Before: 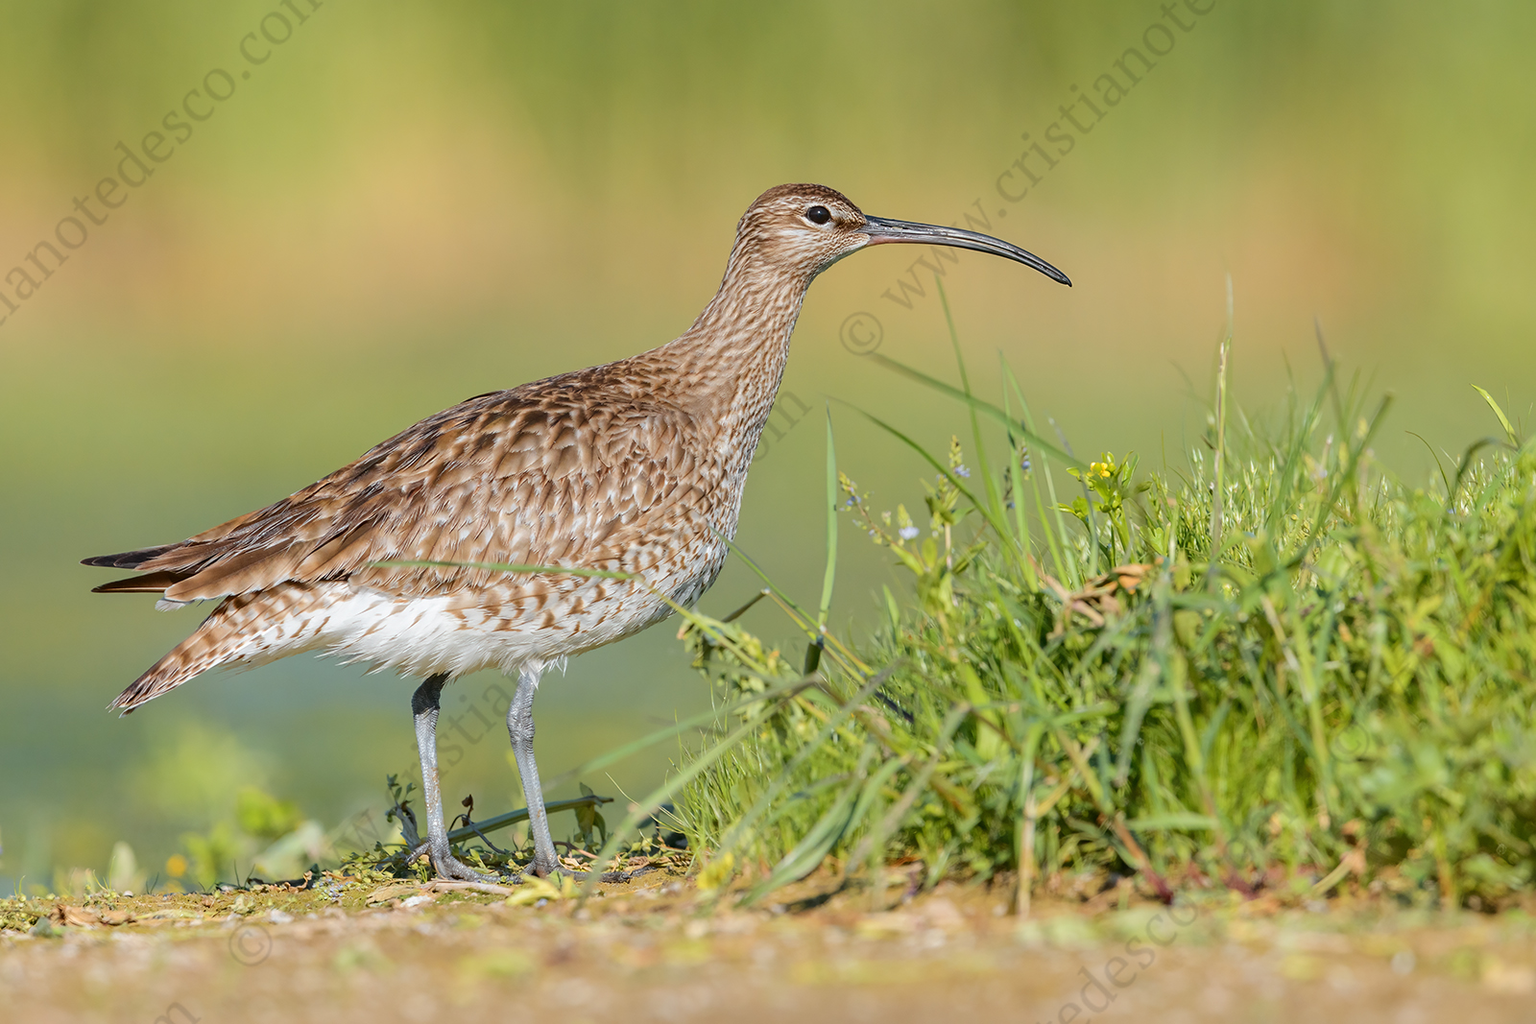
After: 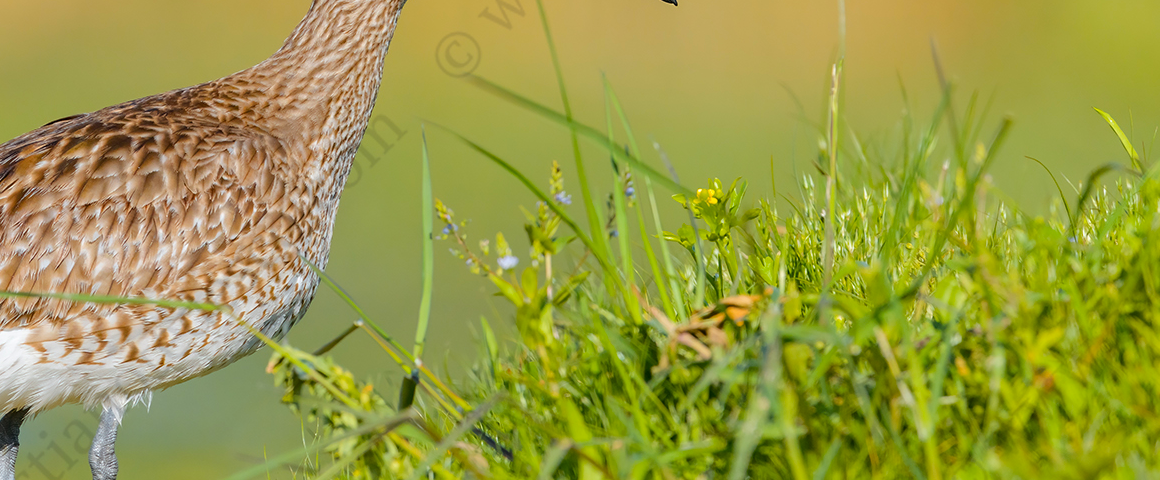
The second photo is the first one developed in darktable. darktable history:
color balance rgb: power › hue 63.19°, perceptual saturation grading › global saturation 30.133%
crop and rotate: left 27.461%, top 27.548%, bottom 27.41%
